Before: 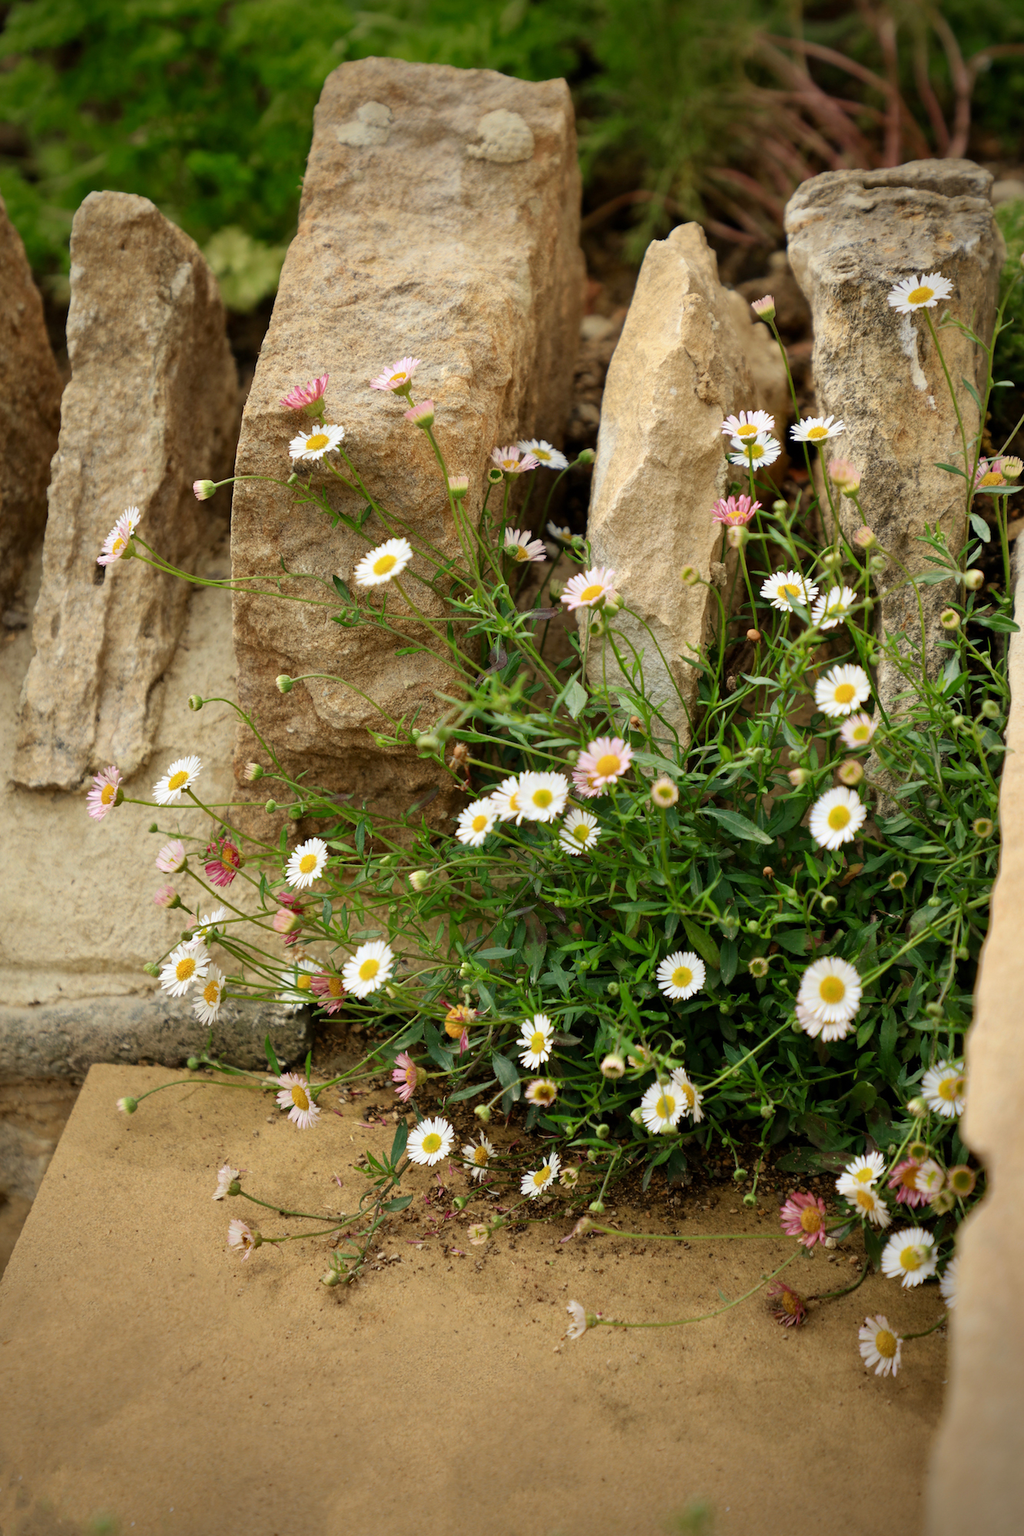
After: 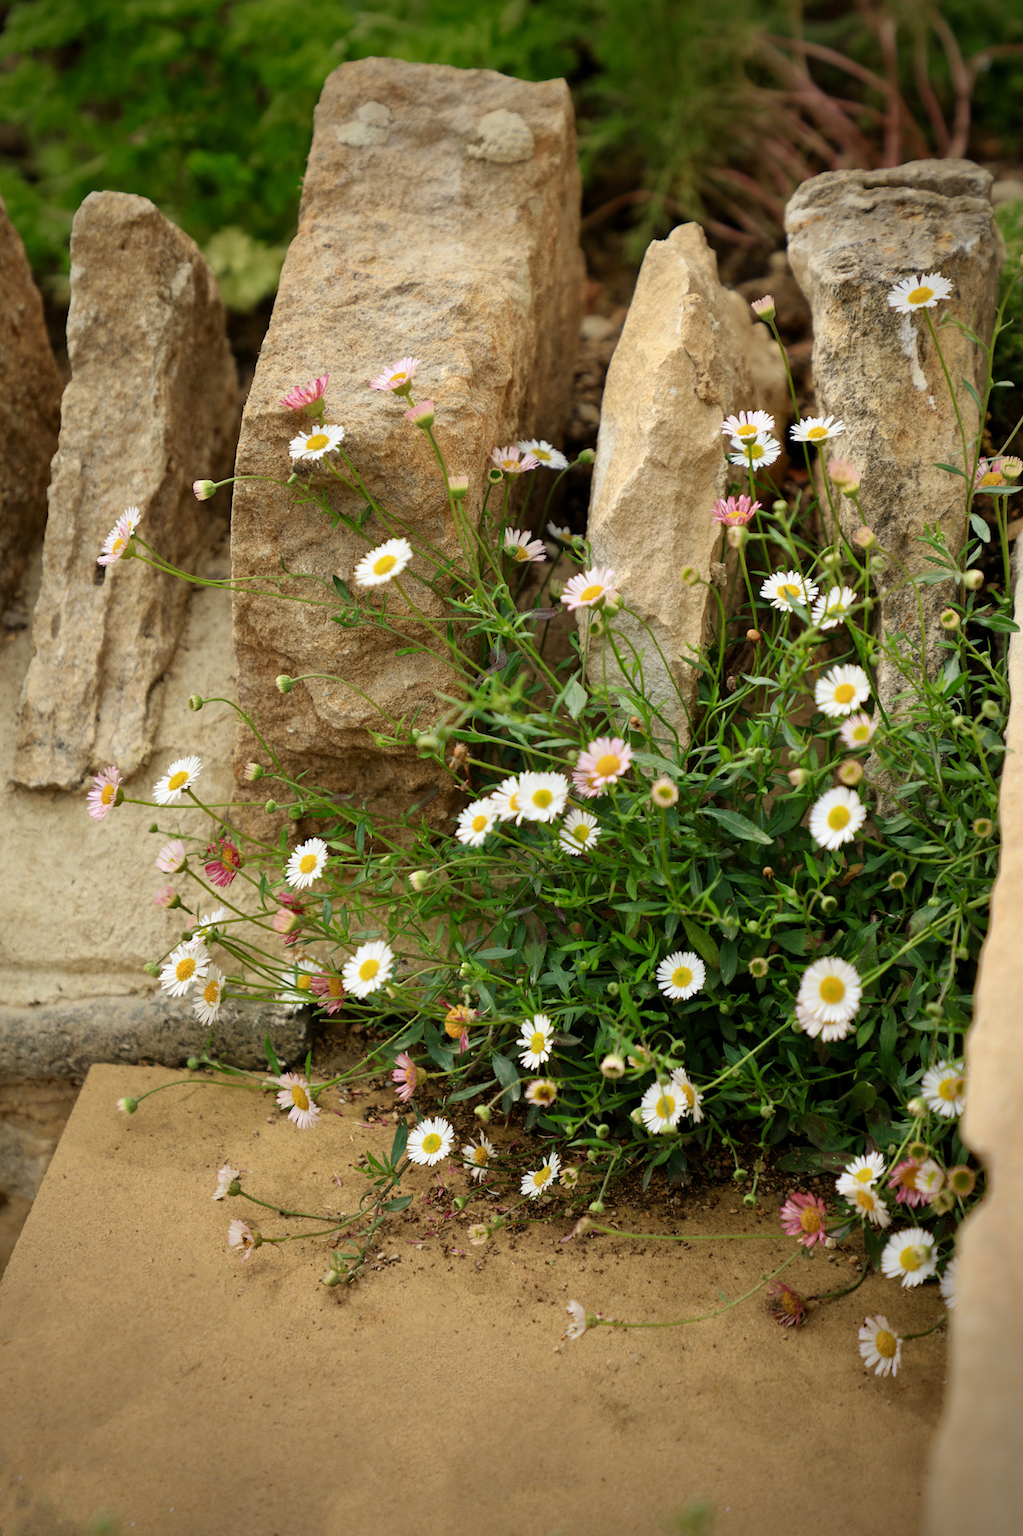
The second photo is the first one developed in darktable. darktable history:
tone equalizer: mask exposure compensation -0.515 EV
